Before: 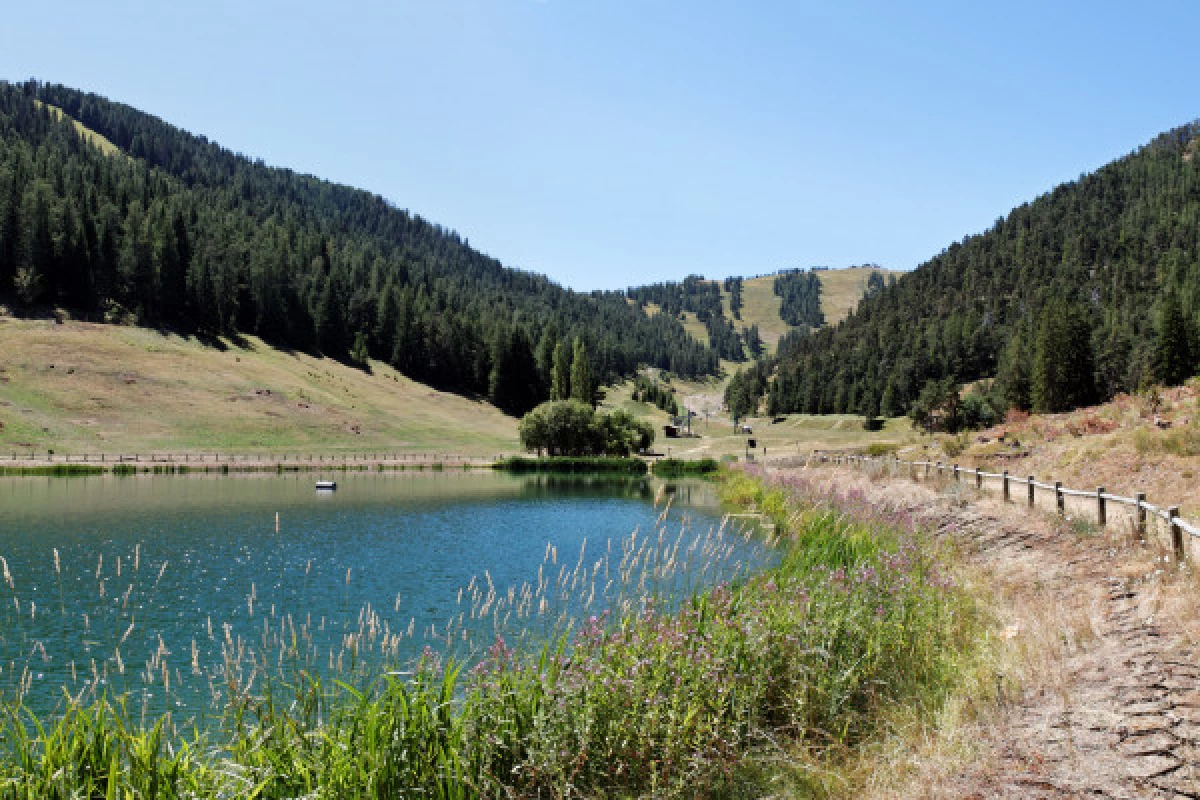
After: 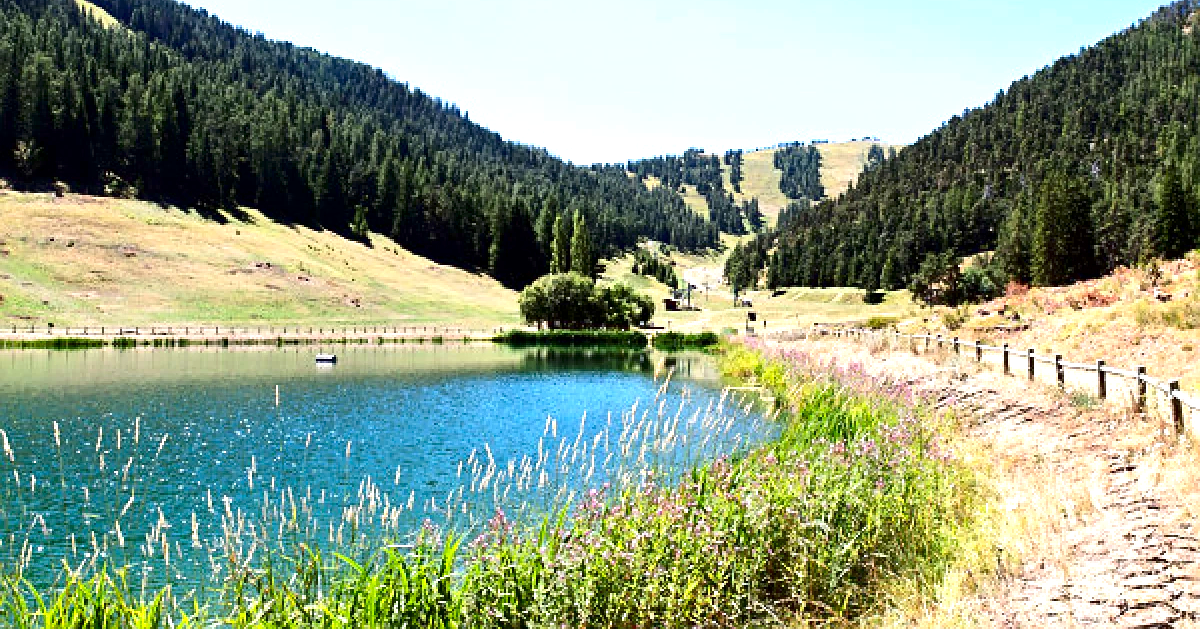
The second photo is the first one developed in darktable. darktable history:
exposure: black level correction 0.001, exposure 1.128 EV, compensate highlight preservation false
contrast brightness saturation: contrast 0.193, brightness -0.107, saturation 0.208
sharpen: on, module defaults
crop and rotate: top 15.999%, bottom 5.312%
